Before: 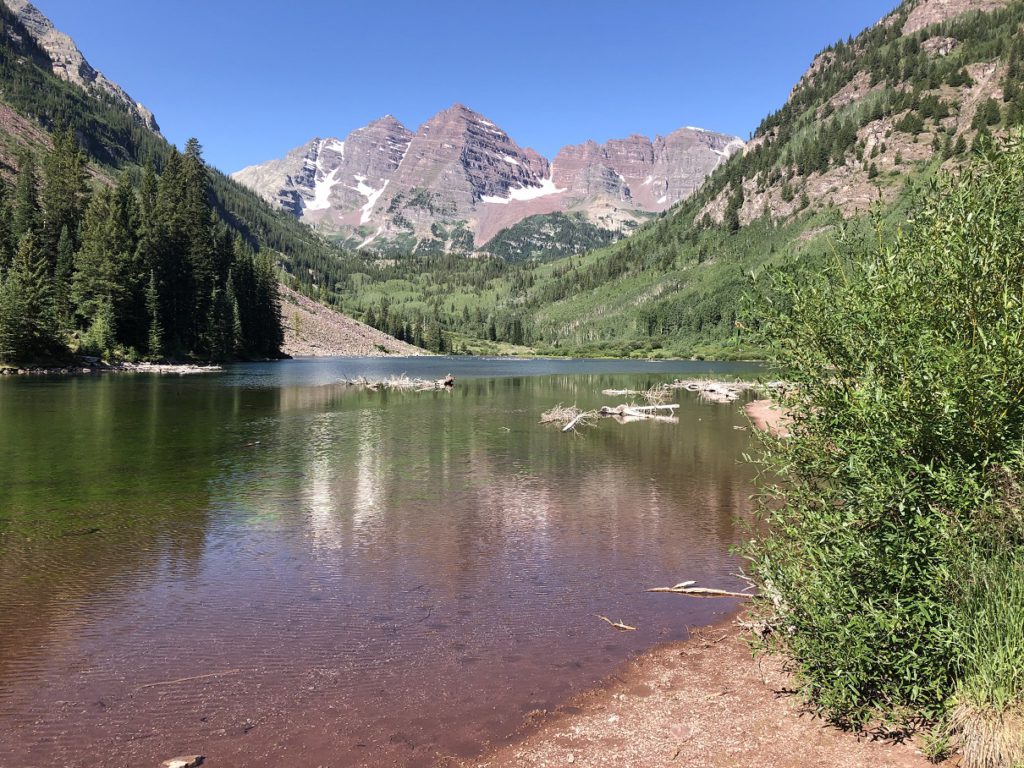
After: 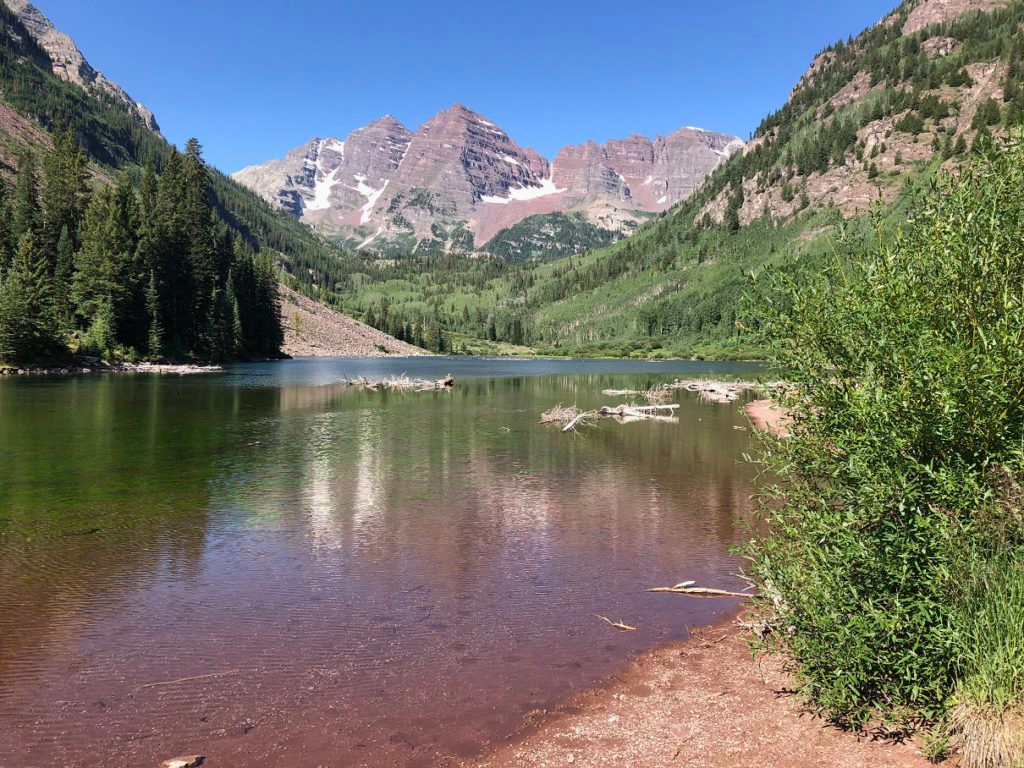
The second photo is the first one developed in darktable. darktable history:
exposure: exposure -0.069 EV, compensate exposure bias true, compensate highlight preservation false
